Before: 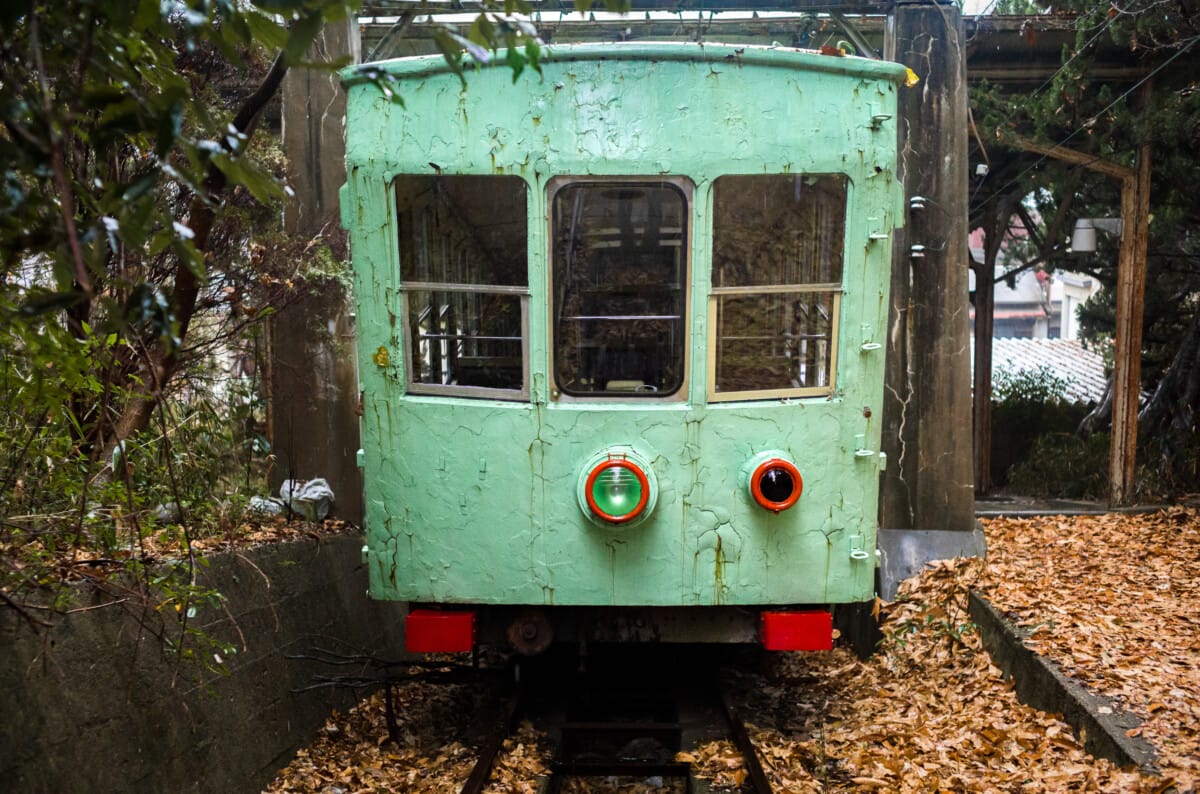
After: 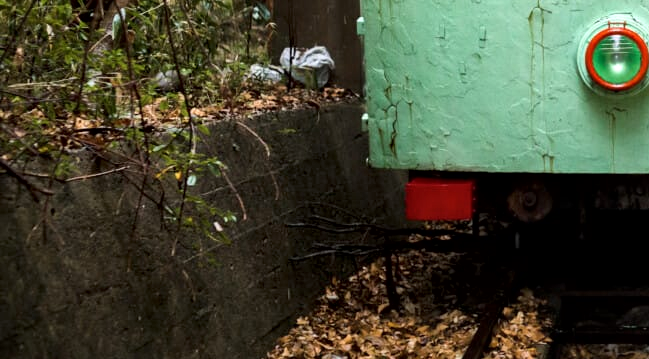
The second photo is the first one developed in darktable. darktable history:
crop and rotate: top 54.554%, right 45.913%, bottom 0.148%
shadows and highlights: shadows -10.48, white point adjustment 1.55, highlights 9.03
local contrast: mode bilateral grid, contrast 99, coarseness 100, detail 165%, midtone range 0.2
